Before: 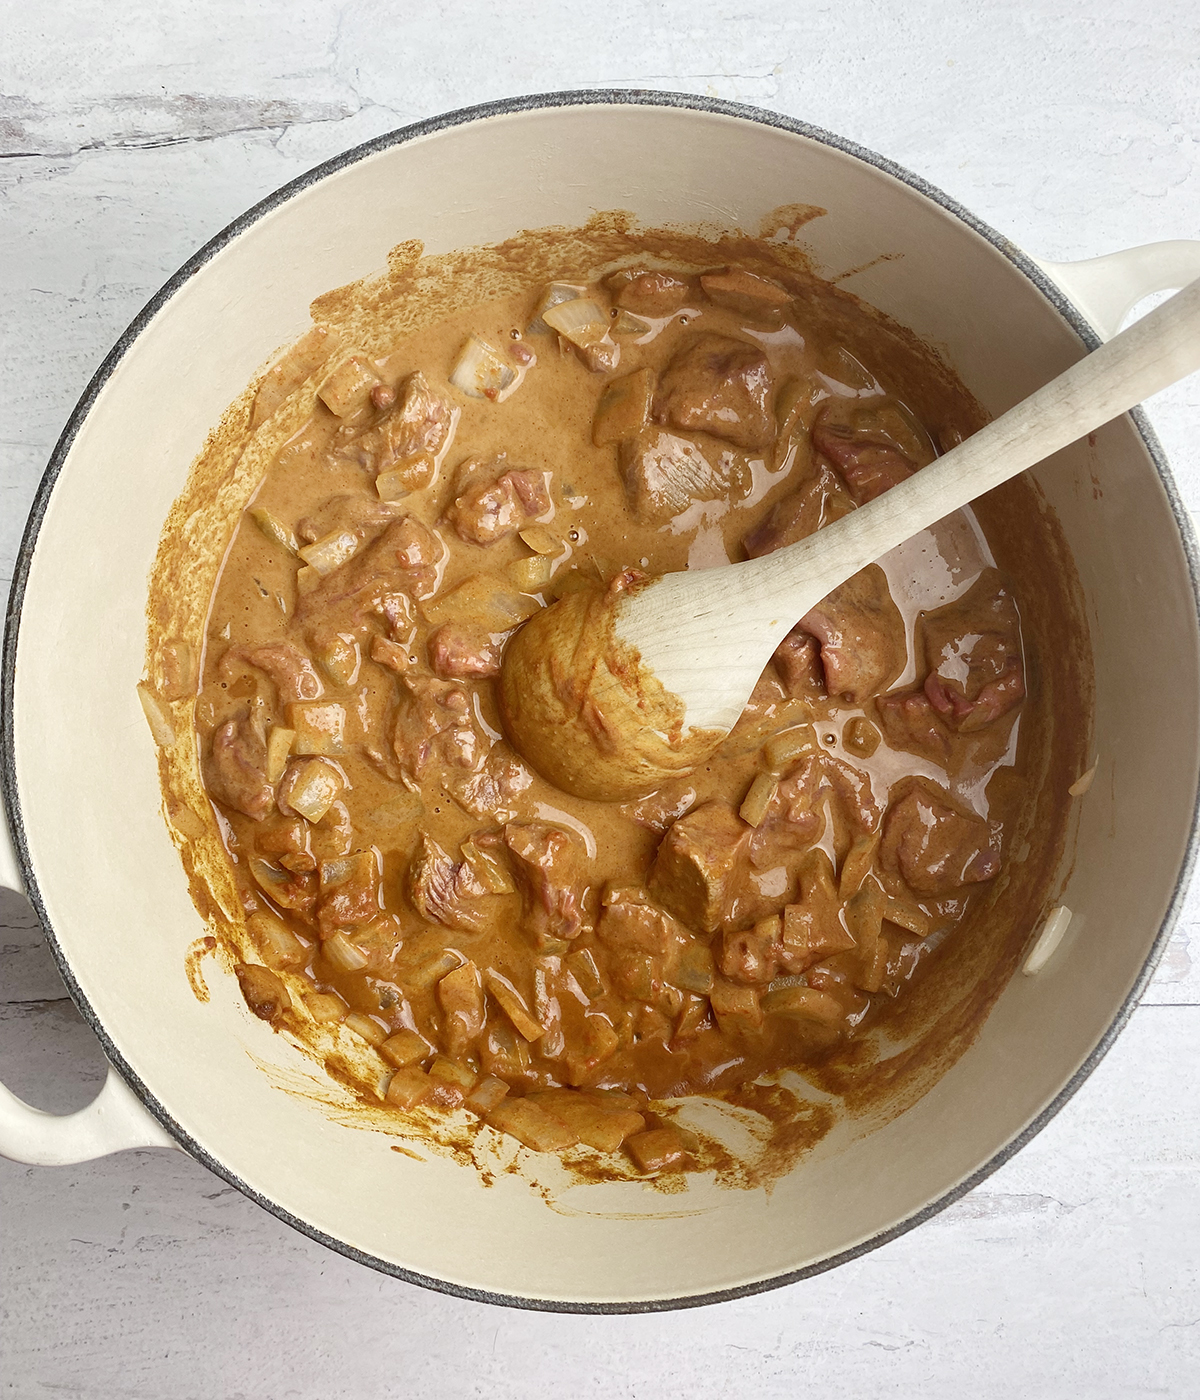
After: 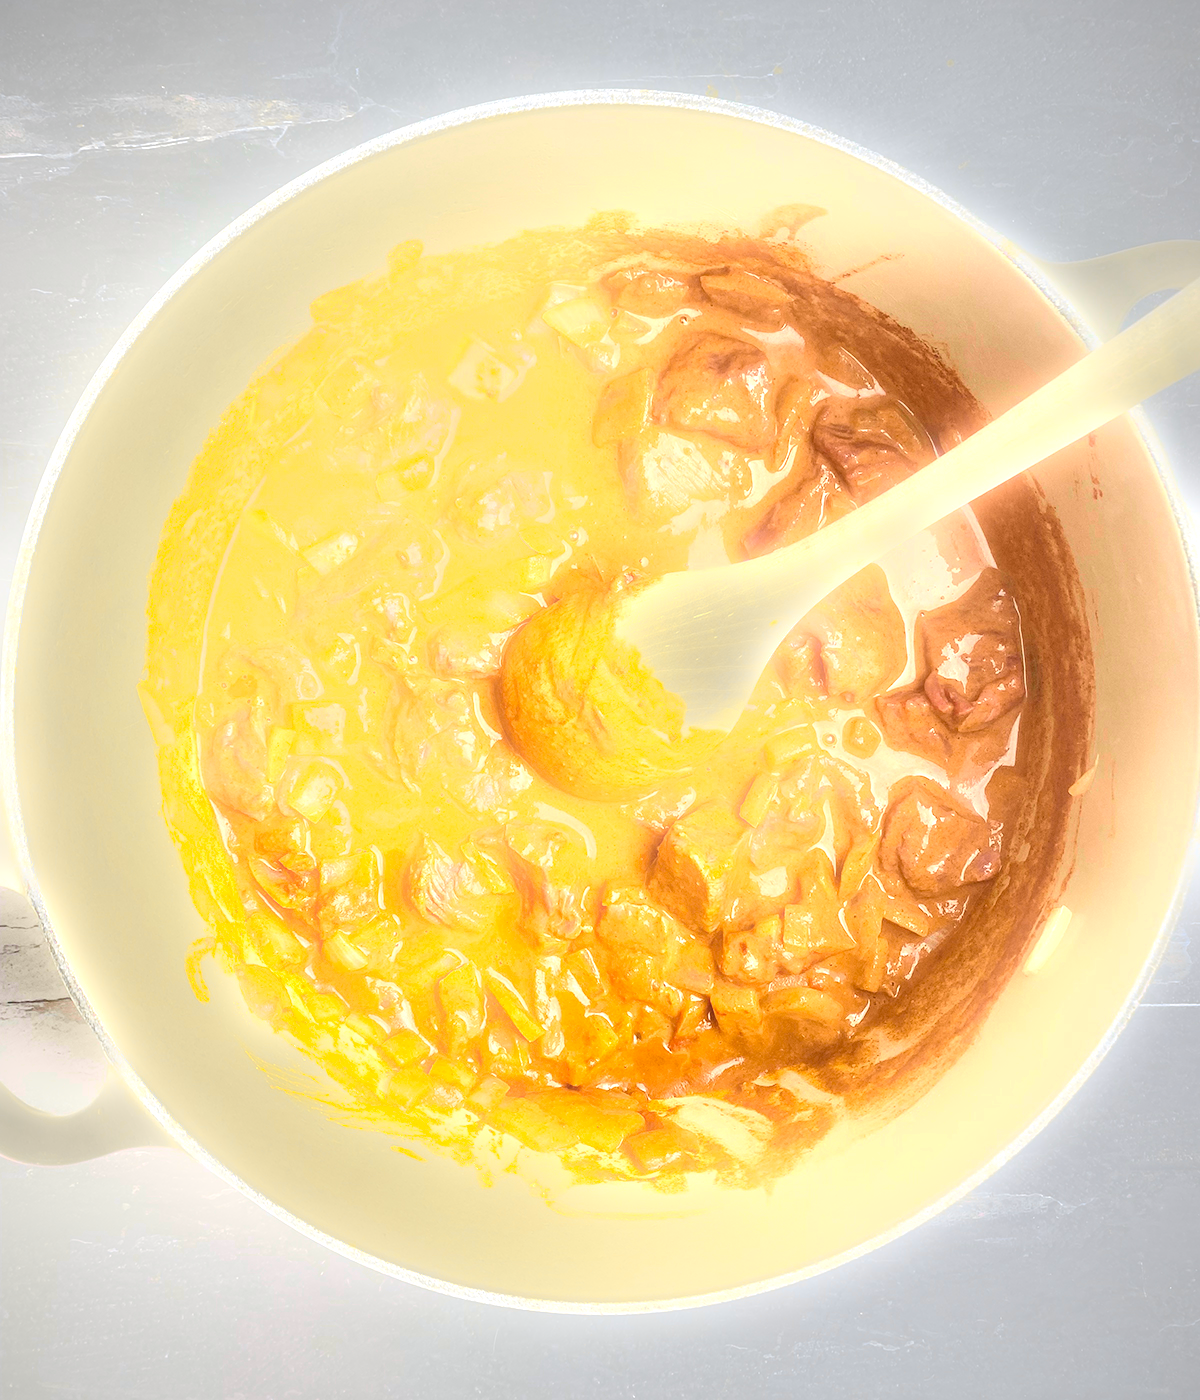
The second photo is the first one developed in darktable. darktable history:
vignetting: fall-off radius 63.6%
tone curve: curves: ch0 [(0, 0.018) (0.061, 0.041) (0.205, 0.191) (0.289, 0.292) (0.39, 0.424) (0.493, 0.551) (0.666, 0.743) (0.795, 0.841) (1, 0.998)]; ch1 [(0, 0) (0.385, 0.343) (0.439, 0.415) (0.494, 0.498) (0.501, 0.501) (0.51, 0.496) (0.548, 0.554) (0.586, 0.61) (0.684, 0.658) (0.783, 0.804) (1, 1)]; ch2 [(0, 0) (0.304, 0.31) (0.403, 0.399) (0.441, 0.428) (0.47, 0.469) (0.498, 0.496) (0.524, 0.538) (0.566, 0.588) (0.648, 0.665) (0.697, 0.699) (1, 1)], color space Lab, independent channels, preserve colors none
bloom: size 5%, threshold 95%, strength 15%
exposure: black level correction 0, exposure 1.741 EV, compensate exposure bias true, compensate highlight preservation false
